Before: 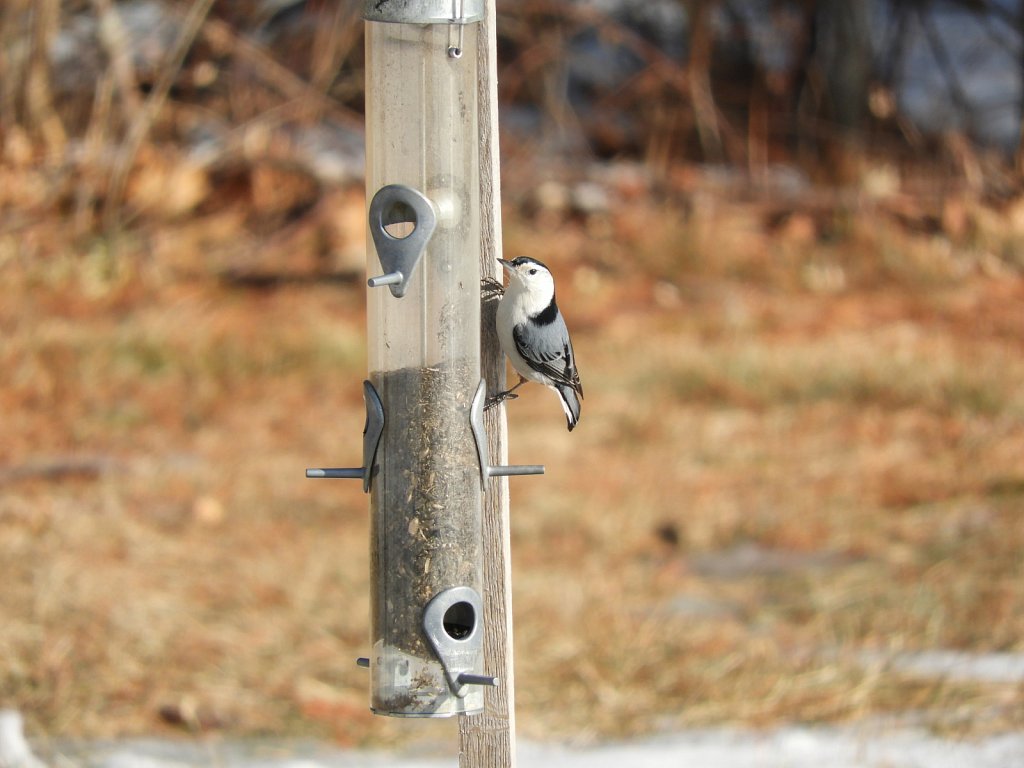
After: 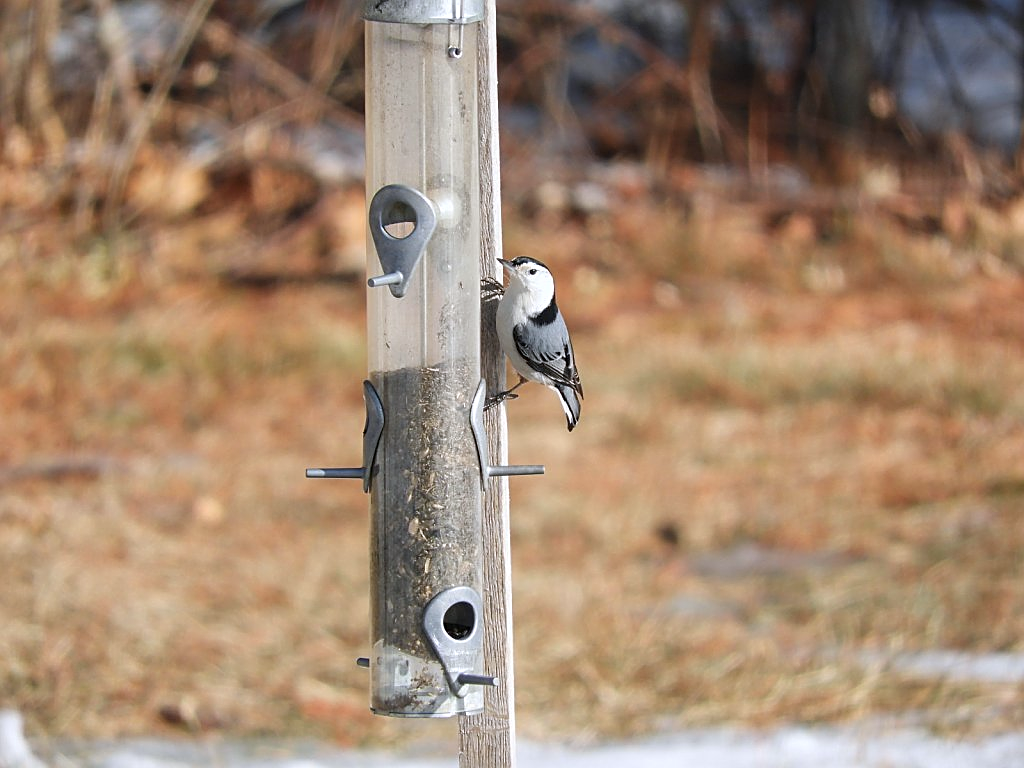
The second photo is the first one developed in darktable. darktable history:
sharpen: on, module defaults
color calibration: illuminant as shot in camera, x 0.358, y 0.373, temperature 4628.91 K
